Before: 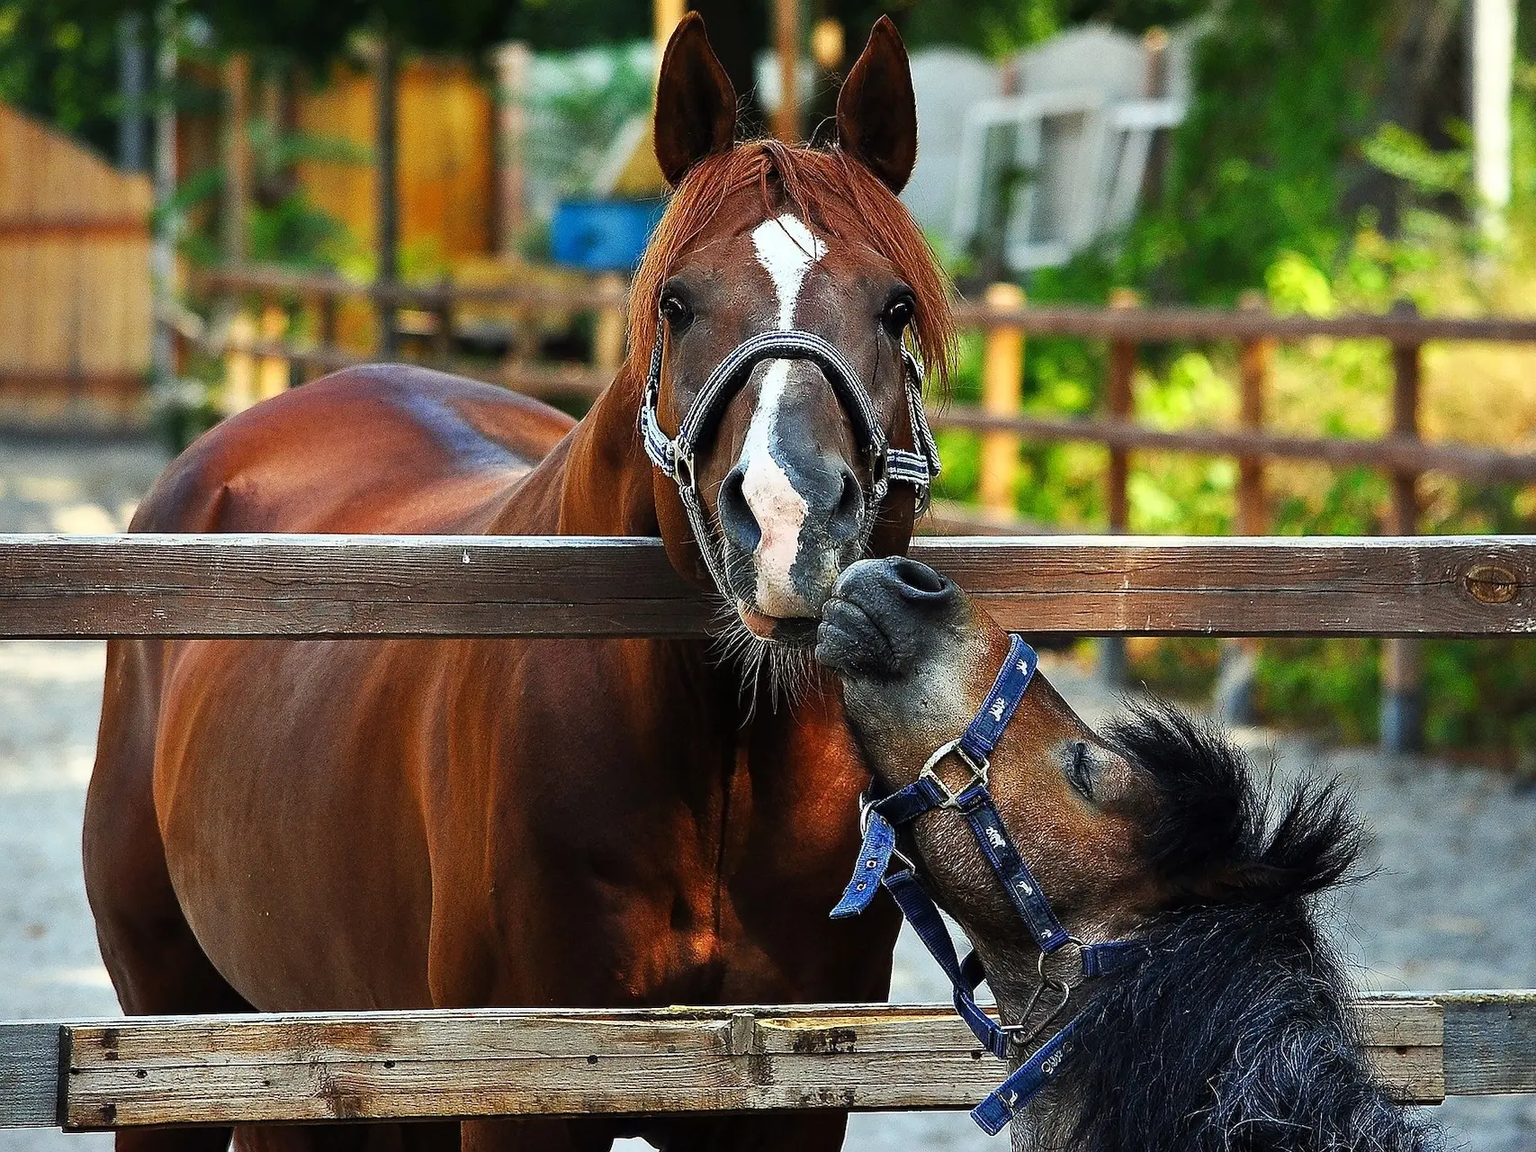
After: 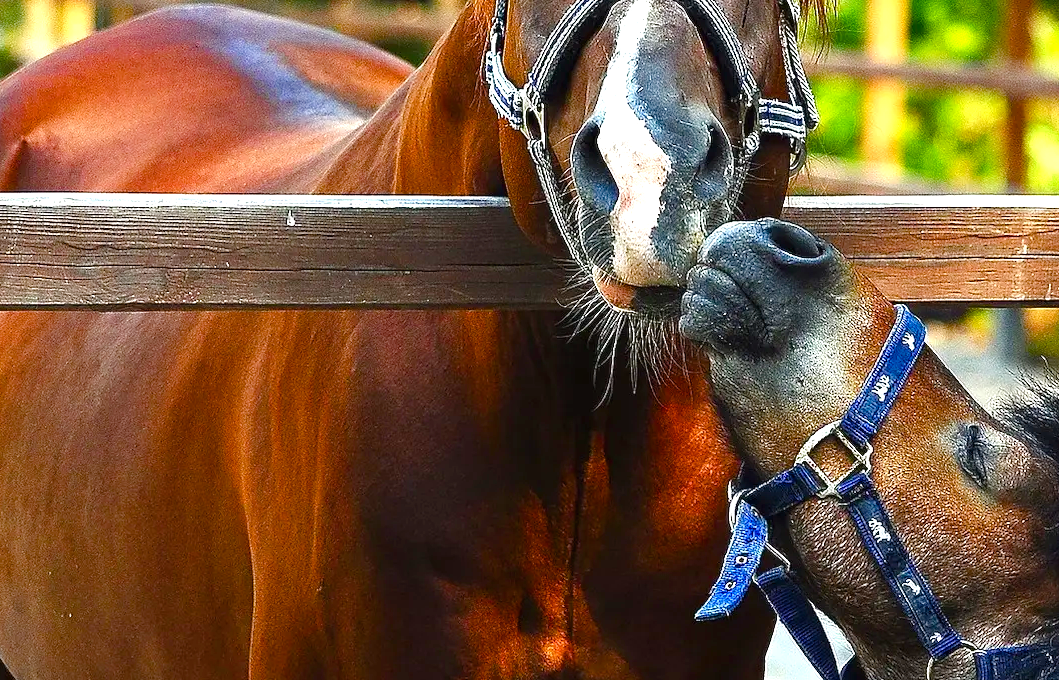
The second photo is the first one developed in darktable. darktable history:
crop: left 13.312%, top 31.28%, right 24.627%, bottom 15.582%
exposure: black level correction 0, exposure 0.7 EV, compensate exposure bias true, compensate highlight preservation false
color balance rgb: perceptual saturation grading › global saturation 35%, perceptual saturation grading › highlights -30%, perceptual saturation grading › shadows 35%, perceptual brilliance grading › global brilliance 3%, perceptual brilliance grading › highlights -3%, perceptual brilliance grading › shadows 3%
local contrast: mode bilateral grid, contrast 100, coarseness 100, detail 91%, midtone range 0.2
